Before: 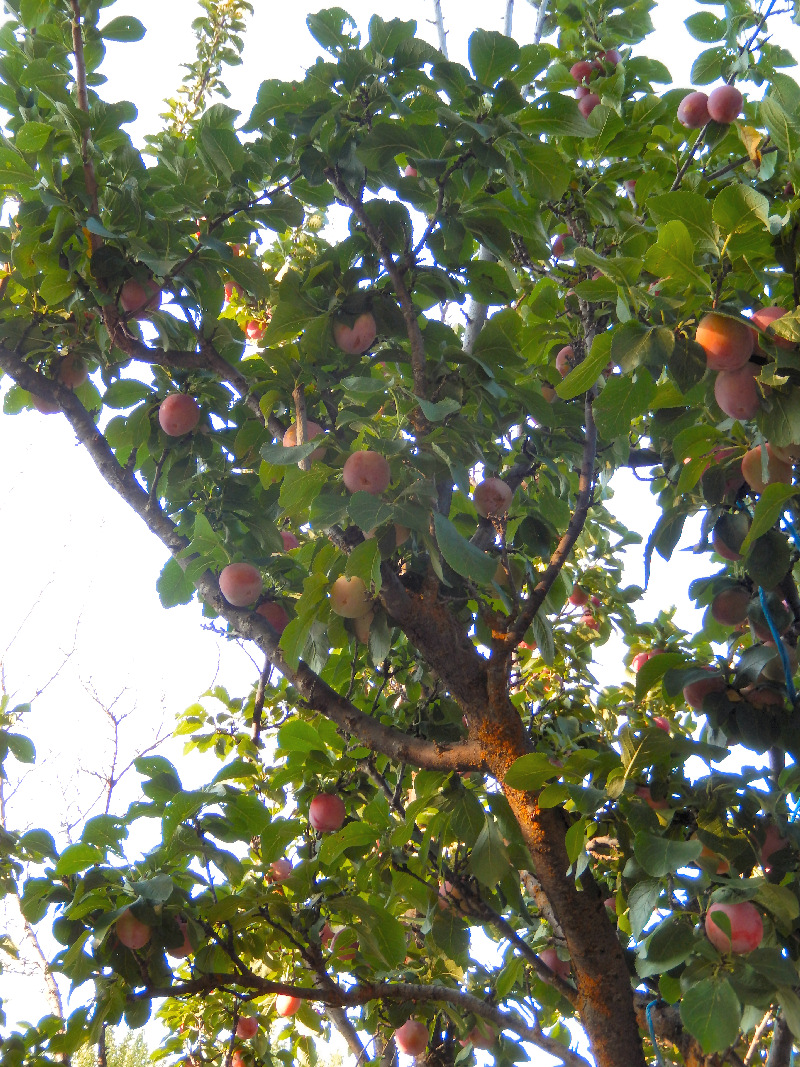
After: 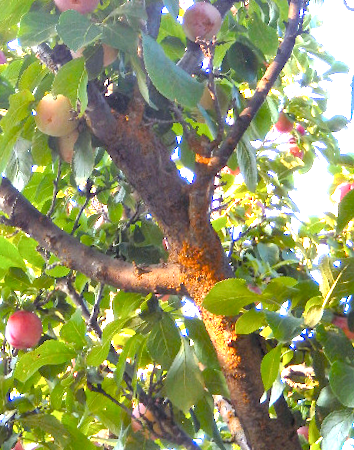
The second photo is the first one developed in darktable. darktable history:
rotate and perspective: rotation 2.27°, automatic cropping off
white balance: red 0.967, blue 1.119, emerald 0.756
exposure: black level correction 0, exposure 1.625 EV, compensate exposure bias true, compensate highlight preservation false
color balance rgb: perceptual saturation grading › global saturation 20%, perceptual saturation grading › highlights -25%, perceptual saturation grading › shadows 25%
crop: left 37.221%, top 45.169%, right 20.63%, bottom 13.777%
